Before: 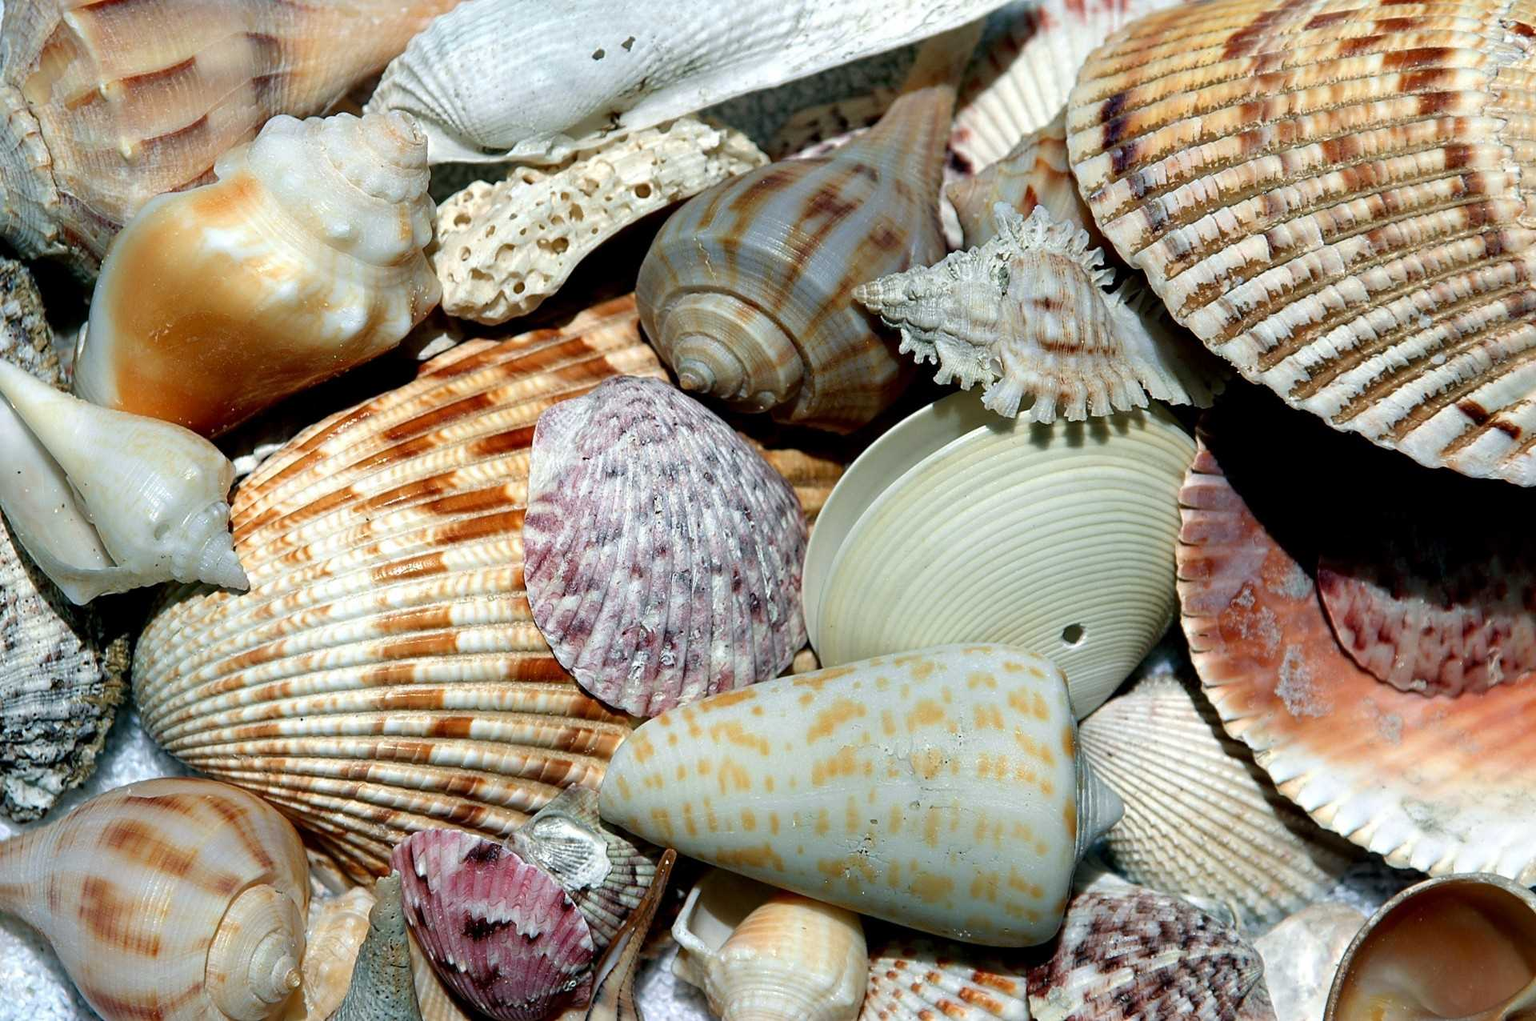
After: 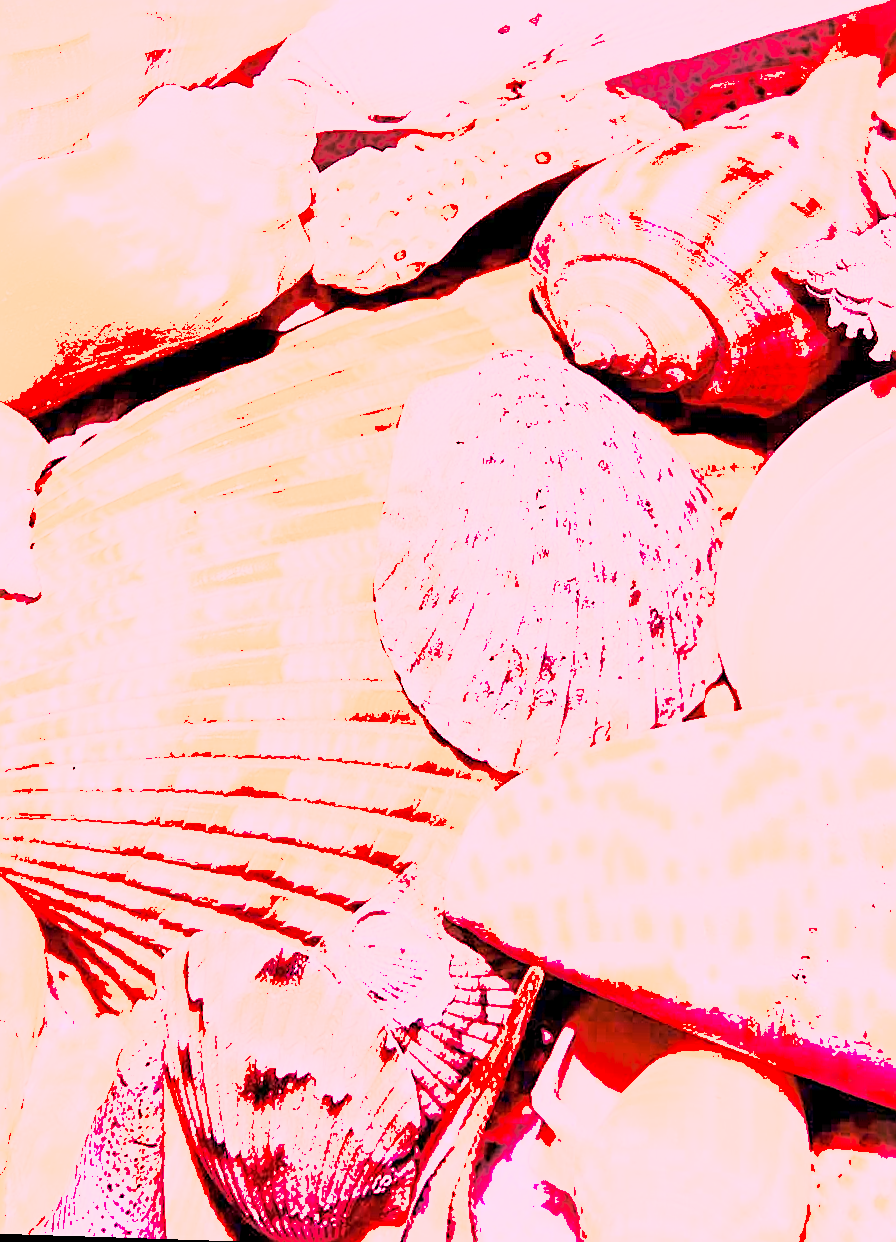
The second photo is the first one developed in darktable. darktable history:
crop: left 5.114%, right 38.589%
white balance: red 4.26, blue 1.802
exposure: exposure 0.6 EV, compensate highlight preservation false
sharpen: on, module defaults
rotate and perspective: rotation 0.72°, lens shift (vertical) -0.352, lens shift (horizontal) -0.051, crop left 0.152, crop right 0.859, crop top 0.019, crop bottom 0.964
shadows and highlights: shadows 40, highlights -60
